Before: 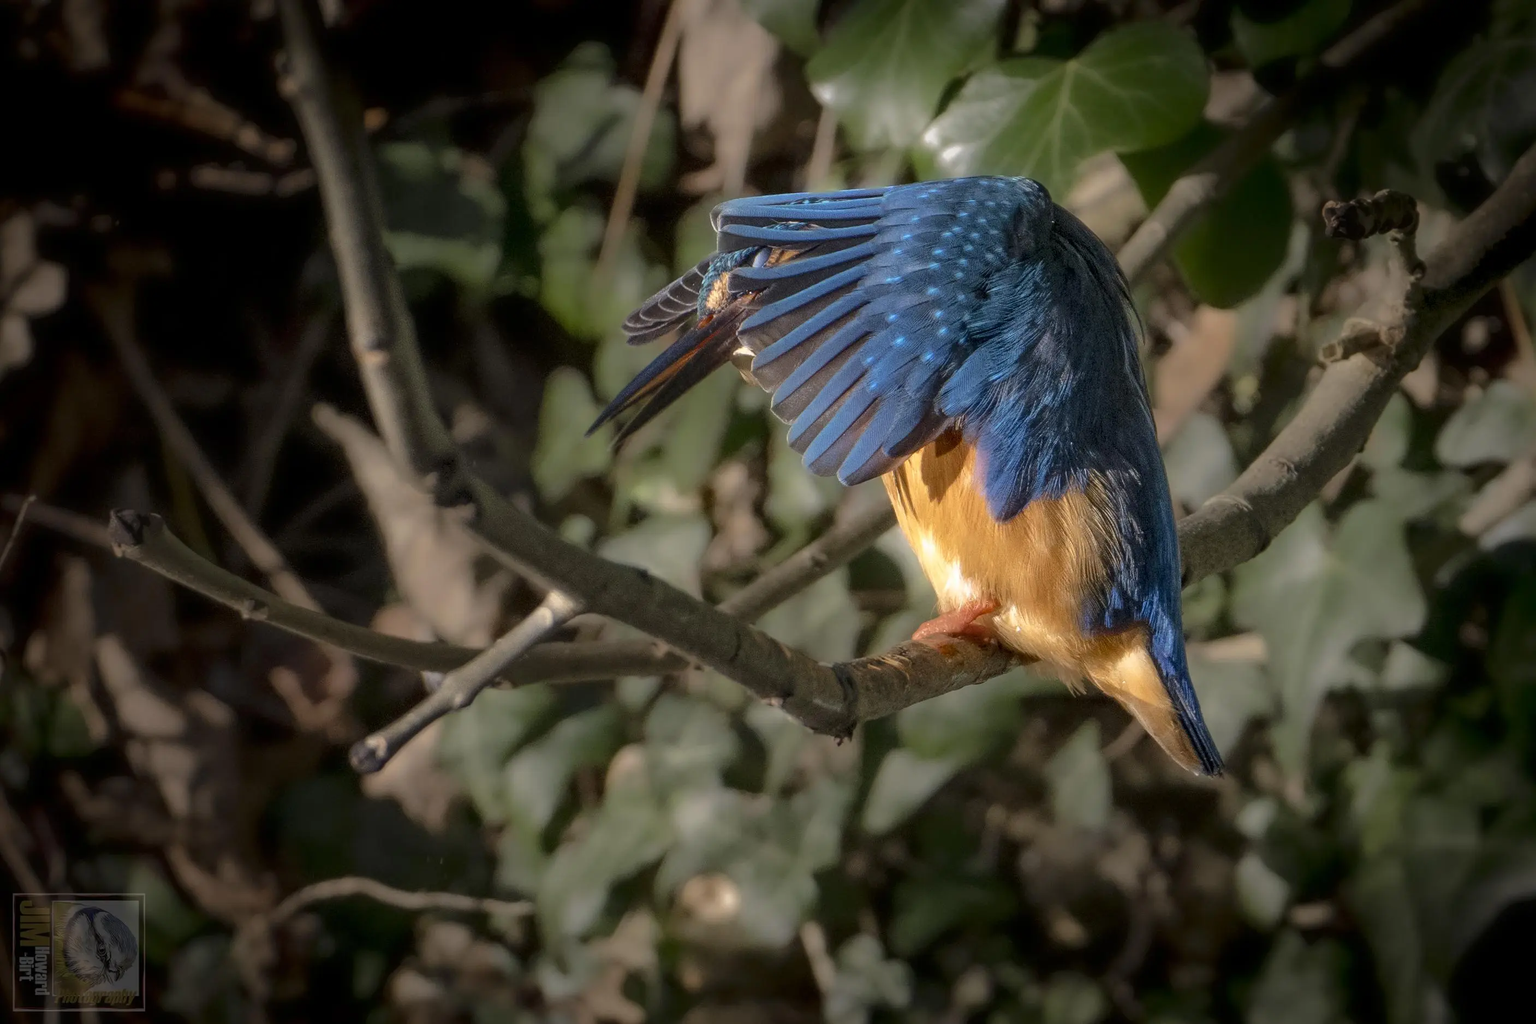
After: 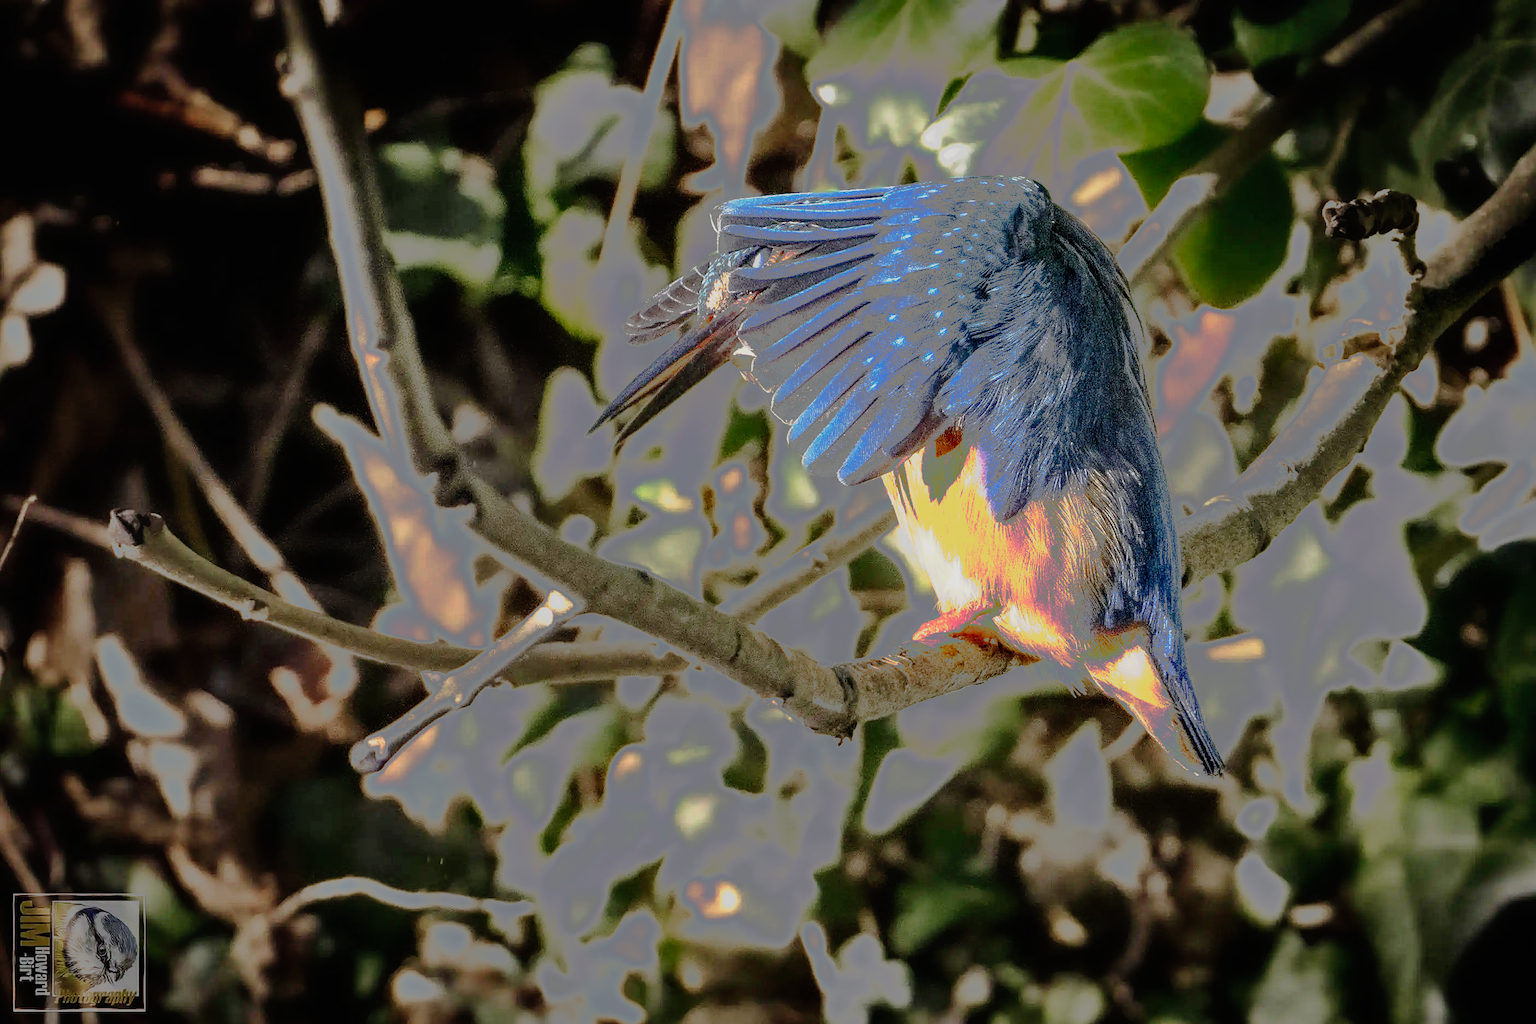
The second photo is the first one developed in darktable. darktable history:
contrast brightness saturation: contrast 0.01, saturation -0.05
sharpen: on, module defaults
sigmoid: contrast 1.7, skew -0.1, preserve hue 0%, red attenuation 0.1, red rotation 0.035, green attenuation 0.1, green rotation -0.017, blue attenuation 0.15, blue rotation -0.052, base primaries Rec2020
shadows and highlights: radius 125.46, shadows 30.51, highlights -30.51, low approximation 0.01, soften with gaussian
tone equalizer: on, module defaults
tone curve: curves: ch0 [(0, 0) (0.003, 0.011) (0.011, 0.043) (0.025, 0.133) (0.044, 0.226) (0.069, 0.303) (0.1, 0.371) (0.136, 0.429) (0.177, 0.482) (0.224, 0.516) (0.277, 0.539) (0.335, 0.535) (0.399, 0.517) (0.468, 0.498) (0.543, 0.523) (0.623, 0.655) (0.709, 0.83) (0.801, 0.827) (0.898, 0.89) (1, 1)], preserve colors none
